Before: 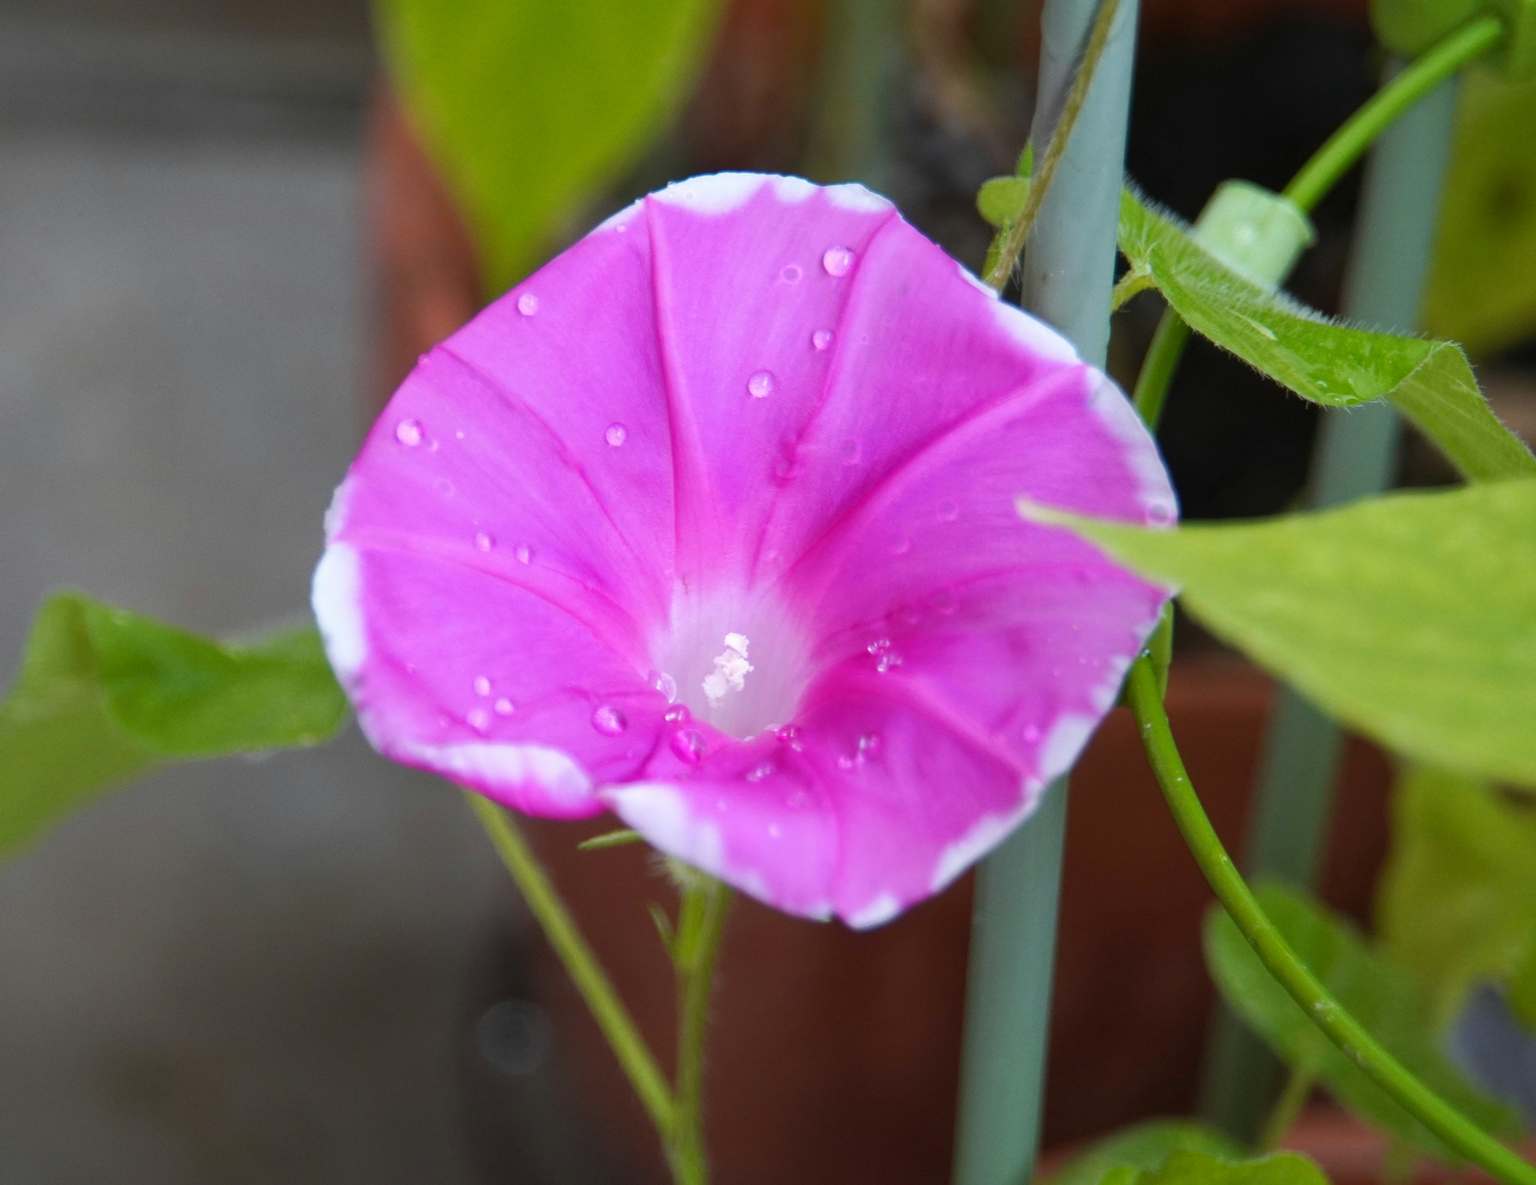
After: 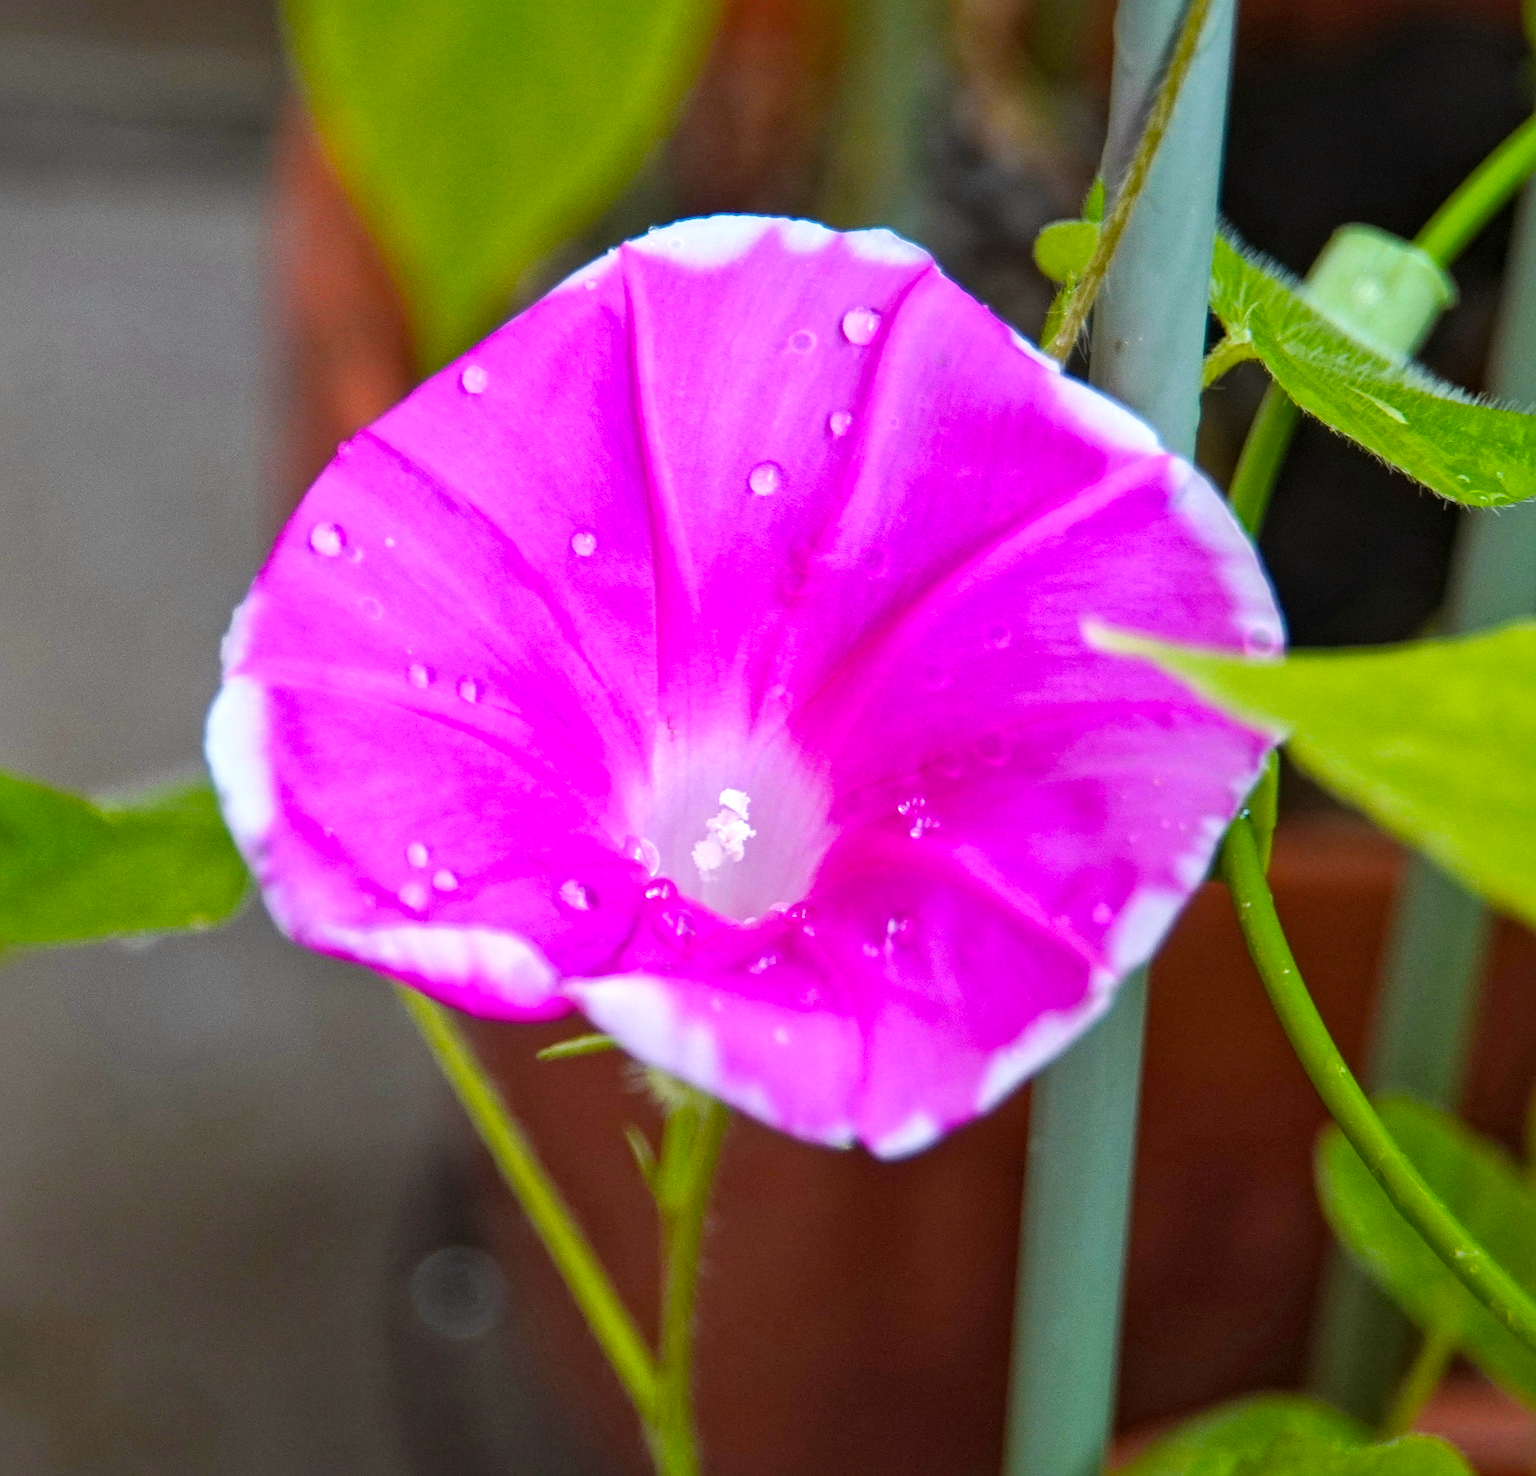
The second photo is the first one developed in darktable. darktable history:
crop and rotate: left 9.599%, right 10.123%
contrast brightness saturation: contrast 0.033, brightness 0.055, saturation 0.132
tone equalizer: edges refinement/feathering 500, mask exposure compensation -1.57 EV, preserve details no
contrast equalizer: octaves 7, y [[0.5, 0.501, 0.532, 0.538, 0.54, 0.541], [0.5 ×6], [0.5 ×6], [0 ×6], [0 ×6]]
local contrast: mode bilateral grid, contrast 20, coarseness 50, detail 129%, midtone range 0.2
sharpen: on, module defaults
color balance rgb: power › chroma 0.261%, power › hue 62.35°, perceptual saturation grading › global saturation 24.979%
